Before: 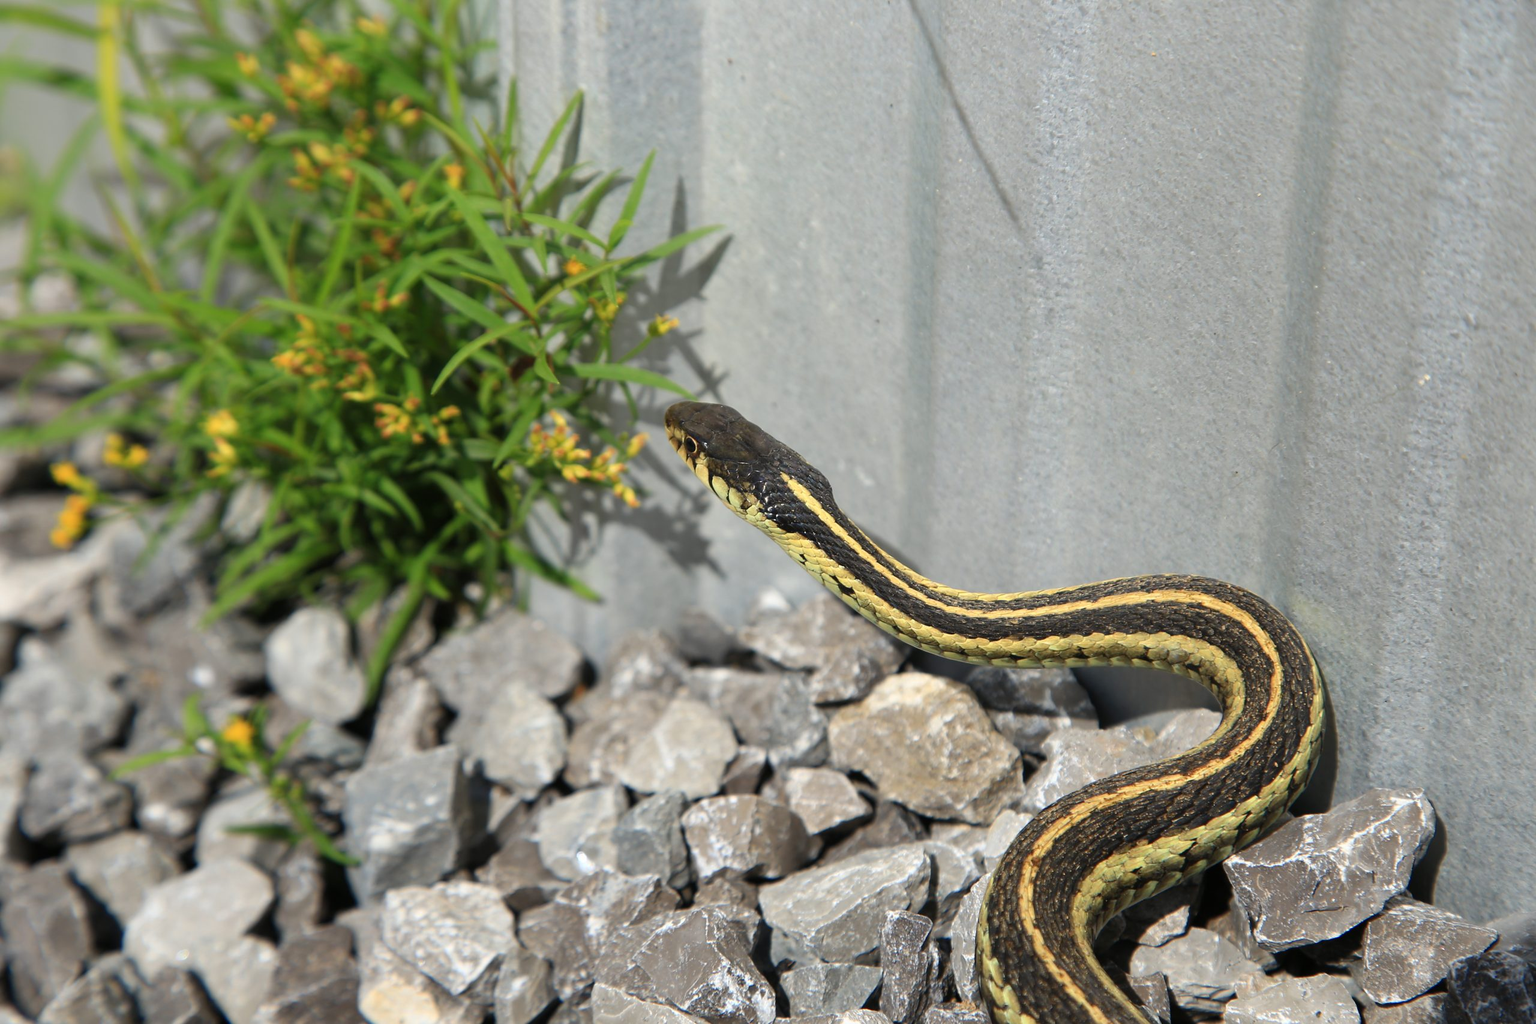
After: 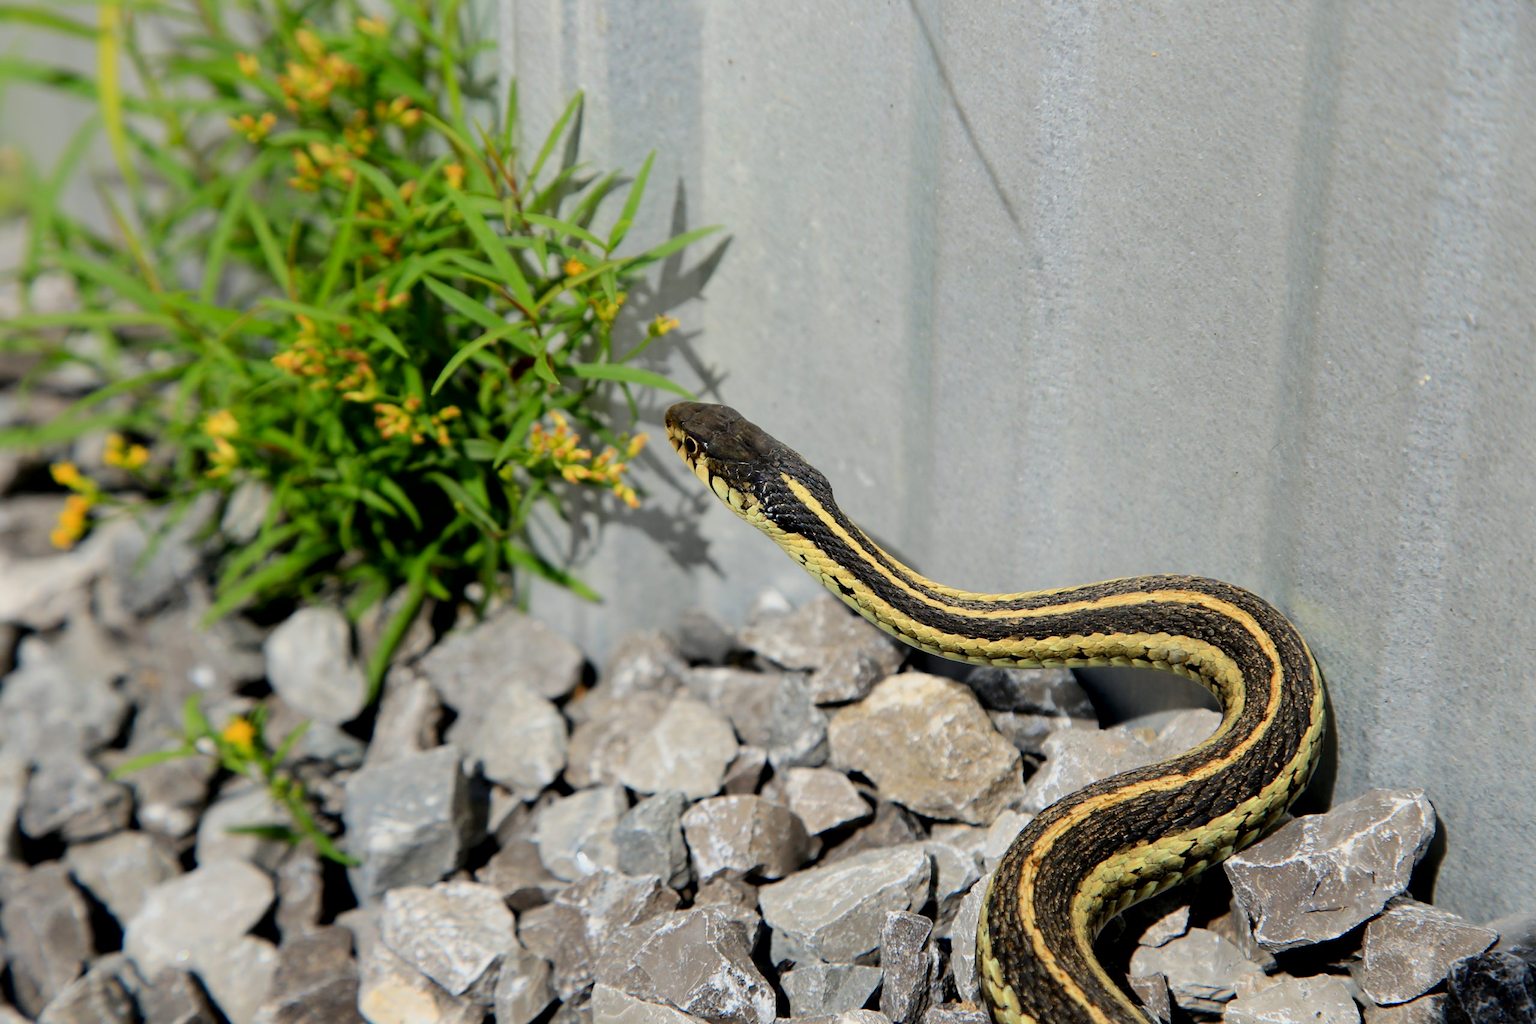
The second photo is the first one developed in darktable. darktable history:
tone curve: curves: ch0 [(0, 0) (0.051, 0.047) (0.102, 0.099) (0.228, 0.275) (0.432, 0.535) (0.695, 0.778) (0.908, 0.946) (1, 1)]; ch1 [(0, 0) (0.339, 0.298) (0.402, 0.363) (0.453, 0.421) (0.483, 0.469) (0.494, 0.493) (0.504, 0.501) (0.527, 0.538) (0.563, 0.595) (0.597, 0.632) (1, 1)]; ch2 [(0, 0) (0.48, 0.48) (0.504, 0.5) (0.539, 0.554) (0.59, 0.63) (0.642, 0.684) (0.824, 0.815) (1, 1)], color space Lab, linked channels, preserve colors none
tone equalizer: on, module defaults
exposure: black level correction 0.011, exposure -0.477 EV, compensate exposure bias true, compensate highlight preservation false
